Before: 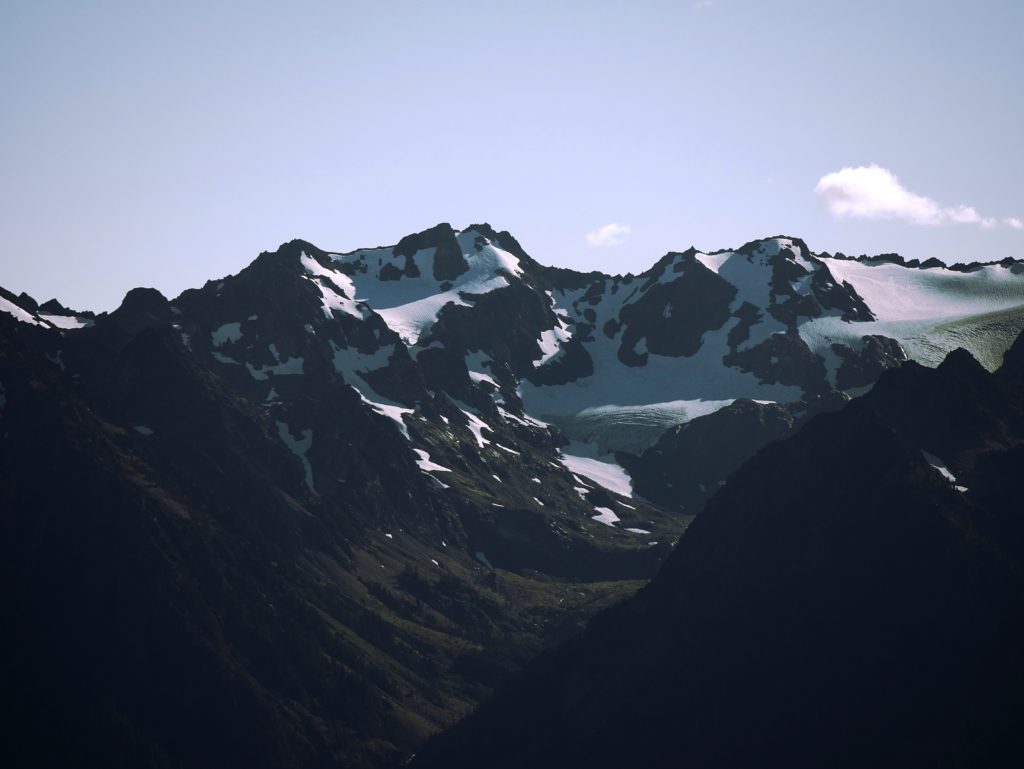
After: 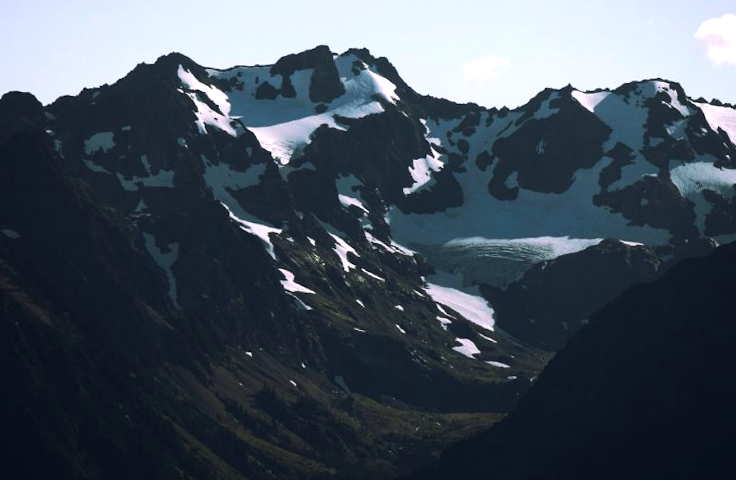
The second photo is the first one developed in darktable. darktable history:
crop and rotate: angle -3.51°, left 9.866%, top 20.454%, right 12.458%, bottom 12.105%
tone equalizer: -8 EV -0.417 EV, -7 EV -0.375 EV, -6 EV -0.305 EV, -5 EV -0.215 EV, -3 EV 0.252 EV, -2 EV 0.327 EV, -1 EV 0.405 EV, +0 EV 0.43 EV, edges refinement/feathering 500, mask exposure compensation -1.57 EV, preserve details no
